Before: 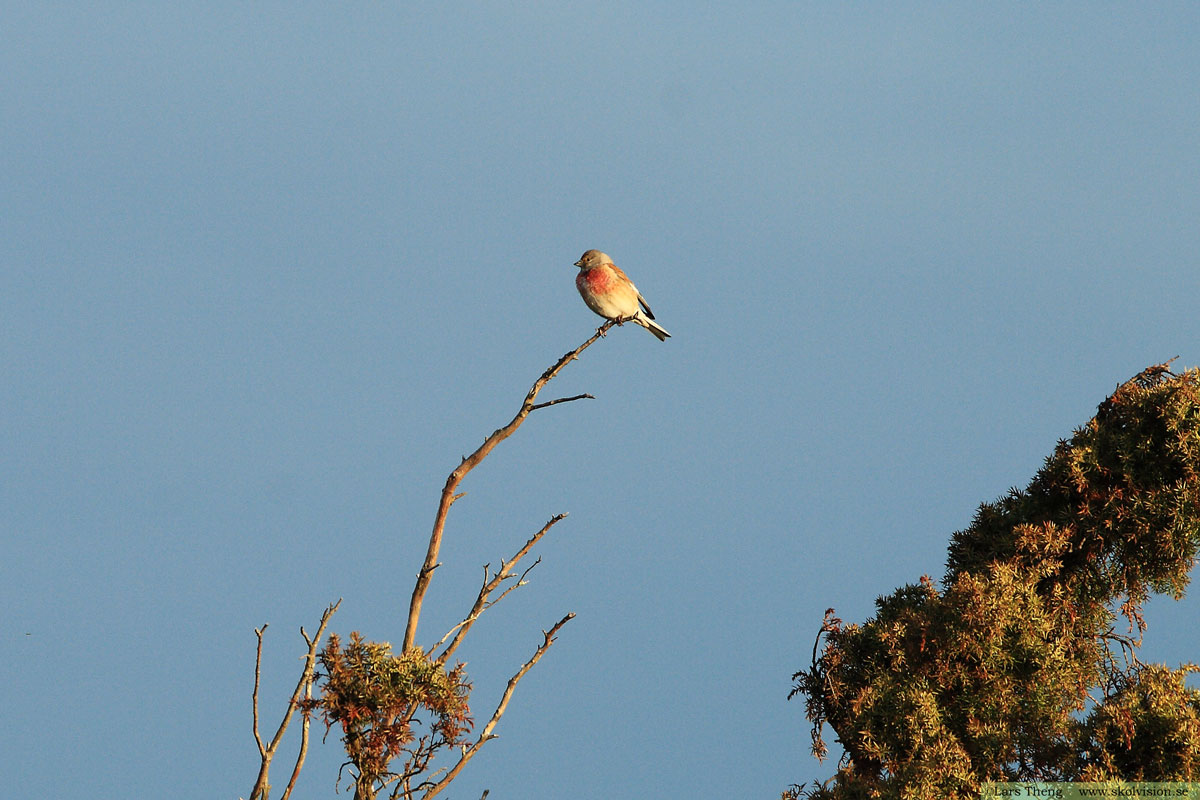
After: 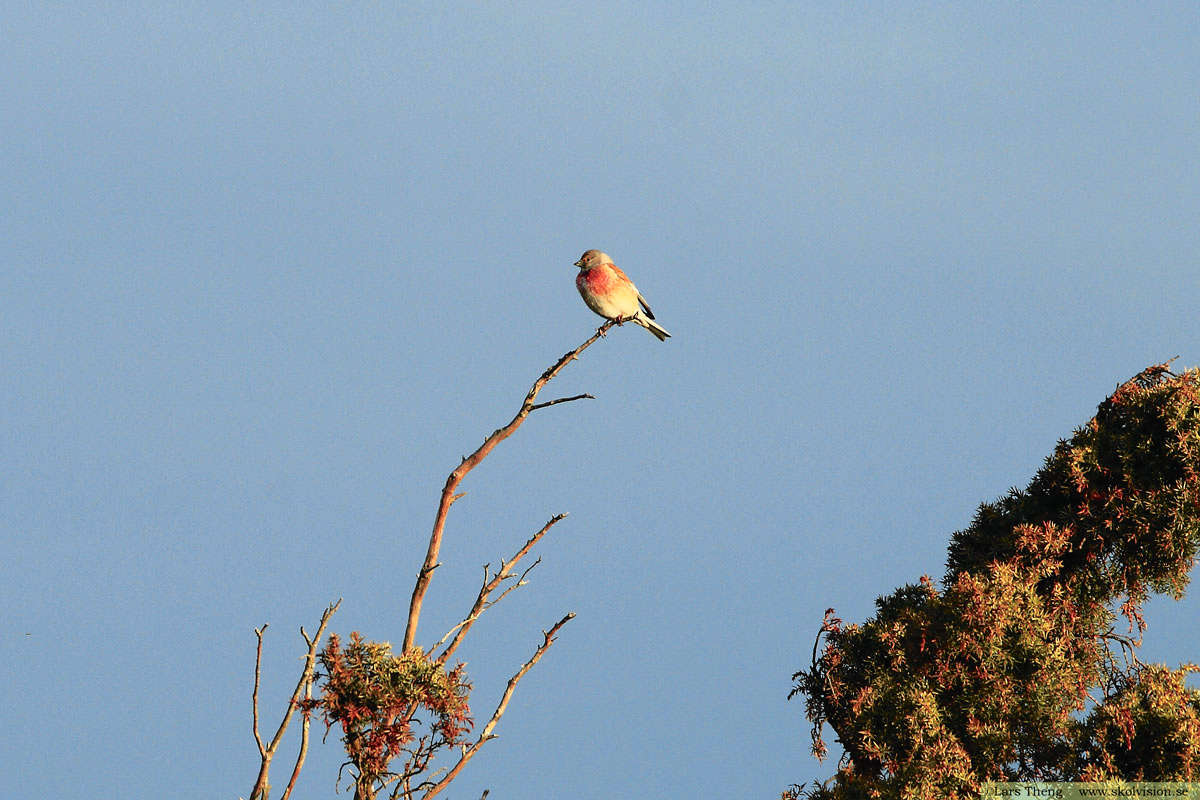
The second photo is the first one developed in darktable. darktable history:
tone curve: curves: ch0 [(0, 0.009) (0.105, 0.08) (0.195, 0.18) (0.283, 0.316) (0.384, 0.434) (0.485, 0.531) (0.638, 0.69) (0.81, 0.872) (1, 0.977)]; ch1 [(0, 0) (0.161, 0.092) (0.35, 0.33) (0.379, 0.401) (0.456, 0.469) (0.502, 0.5) (0.525, 0.514) (0.586, 0.617) (0.635, 0.655) (1, 1)]; ch2 [(0, 0) (0.371, 0.362) (0.437, 0.437) (0.48, 0.49) (0.53, 0.515) (0.56, 0.571) (0.622, 0.606) (1, 1)], color space Lab, independent channels, preserve colors none
color balance rgb: perceptual saturation grading › global saturation 10%, global vibrance 10%
